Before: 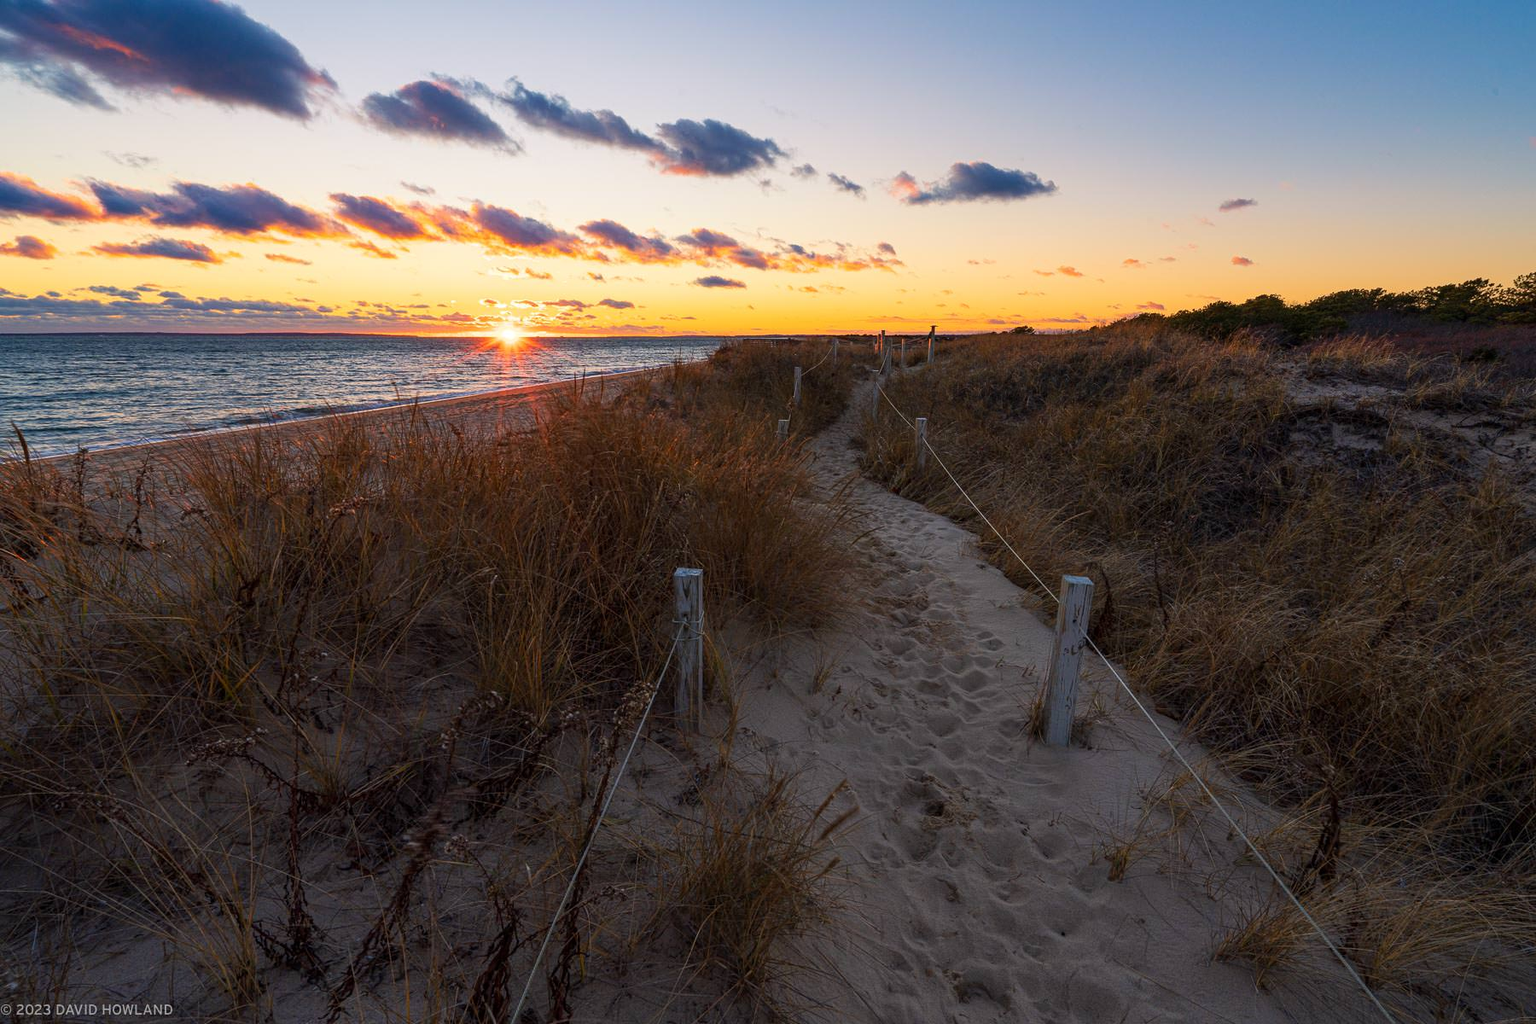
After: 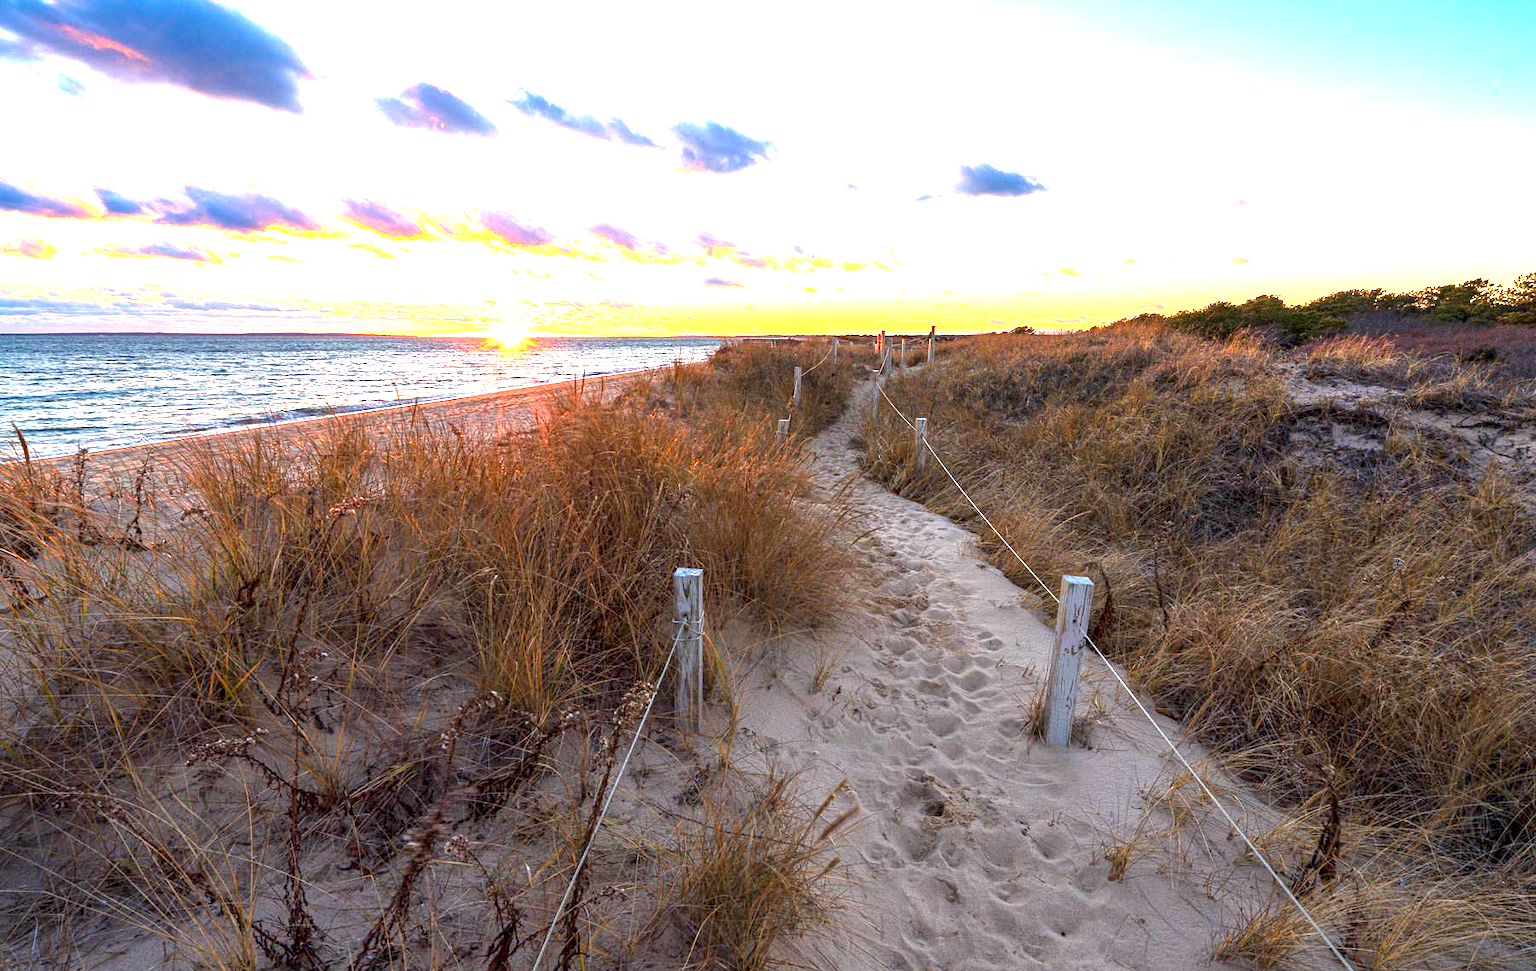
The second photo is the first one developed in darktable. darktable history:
crop and rotate: top 0%, bottom 5.097%
exposure: black level correction 0.001, exposure 0.5 EV, compensate exposure bias true, compensate highlight preservation false
